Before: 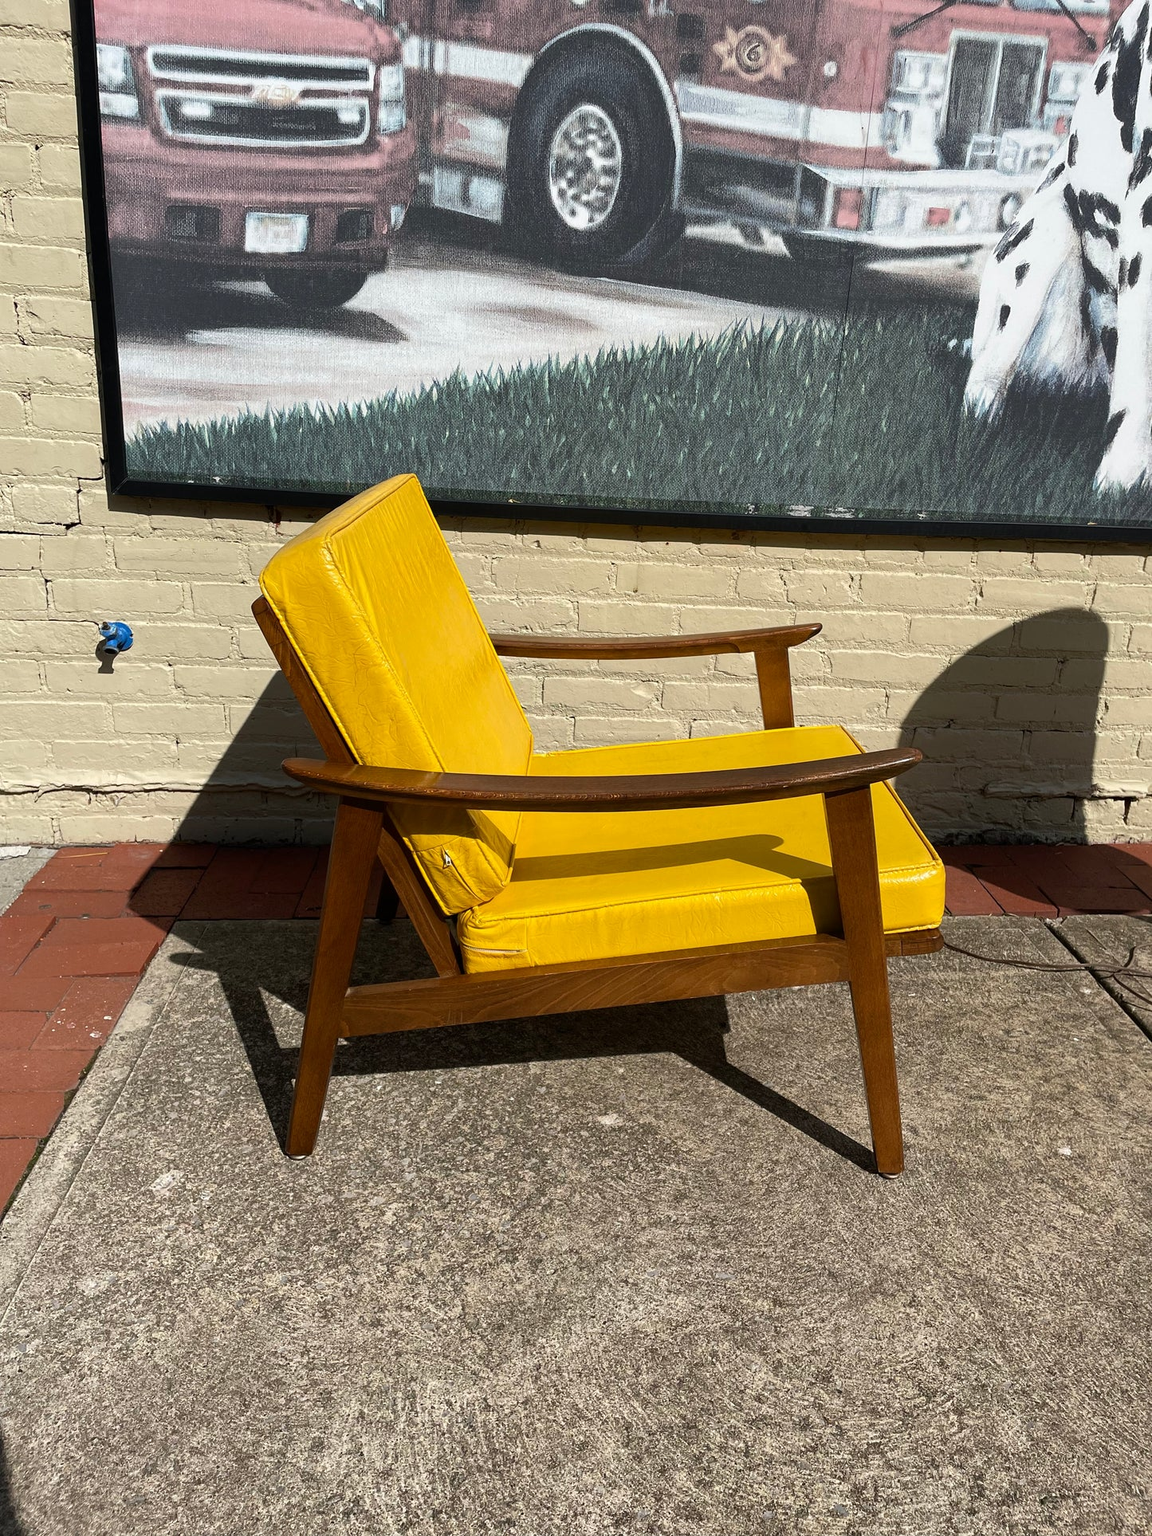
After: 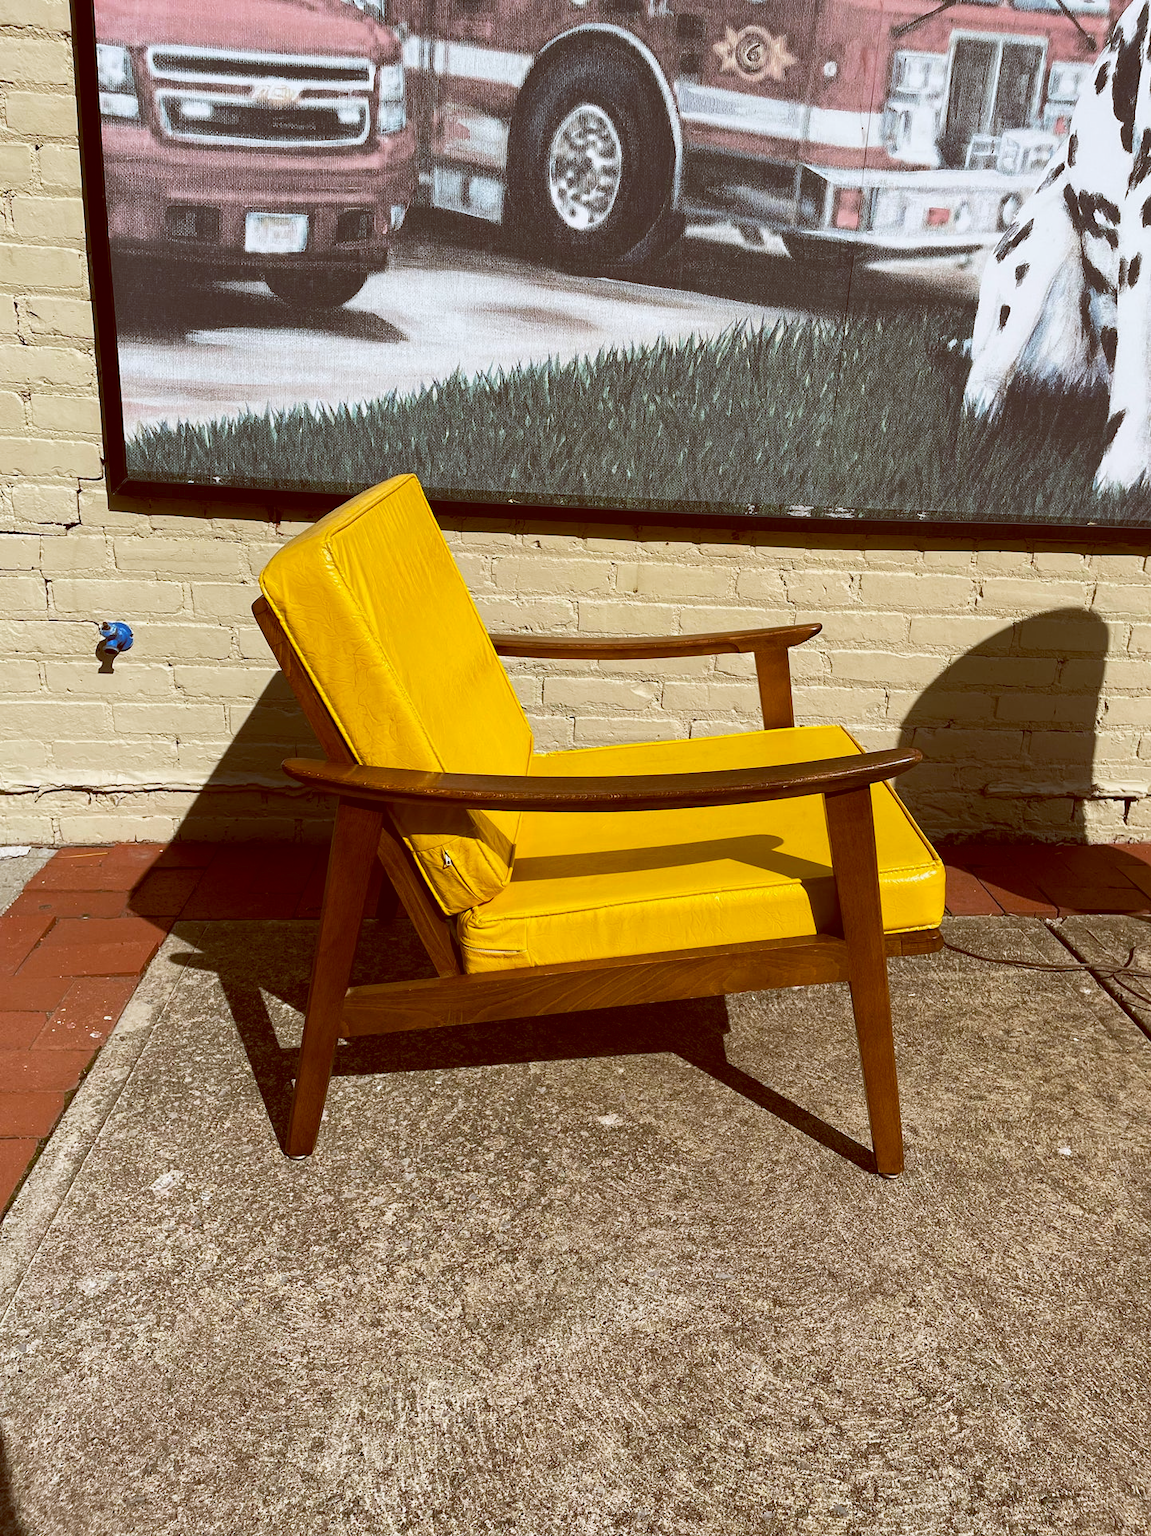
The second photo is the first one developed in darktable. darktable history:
tone curve: curves: ch0 [(0, 0) (0.003, 0.038) (0.011, 0.035) (0.025, 0.03) (0.044, 0.044) (0.069, 0.062) (0.1, 0.087) (0.136, 0.114) (0.177, 0.15) (0.224, 0.193) (0.277, 0.242) (0.335, 0.299) (0.399, 0.361) (0.468, 0.437) (0.543, 0.521) (0.623, 0.614) (0.709, 0.717) (0.801, 0.817) (0.898, 0.913) (1, 1)], preserve colors none
exposure: exposure -0.05 EV
color balance: lift [1, 1.011, 0.999, 0.989], gamma [1.109, 1.045, 1.039, 0.955], gain [0.917, 0.936, 0.952, 1.064], contrast 2.32%, contrast fulcrum 19%, output saturation 101%
